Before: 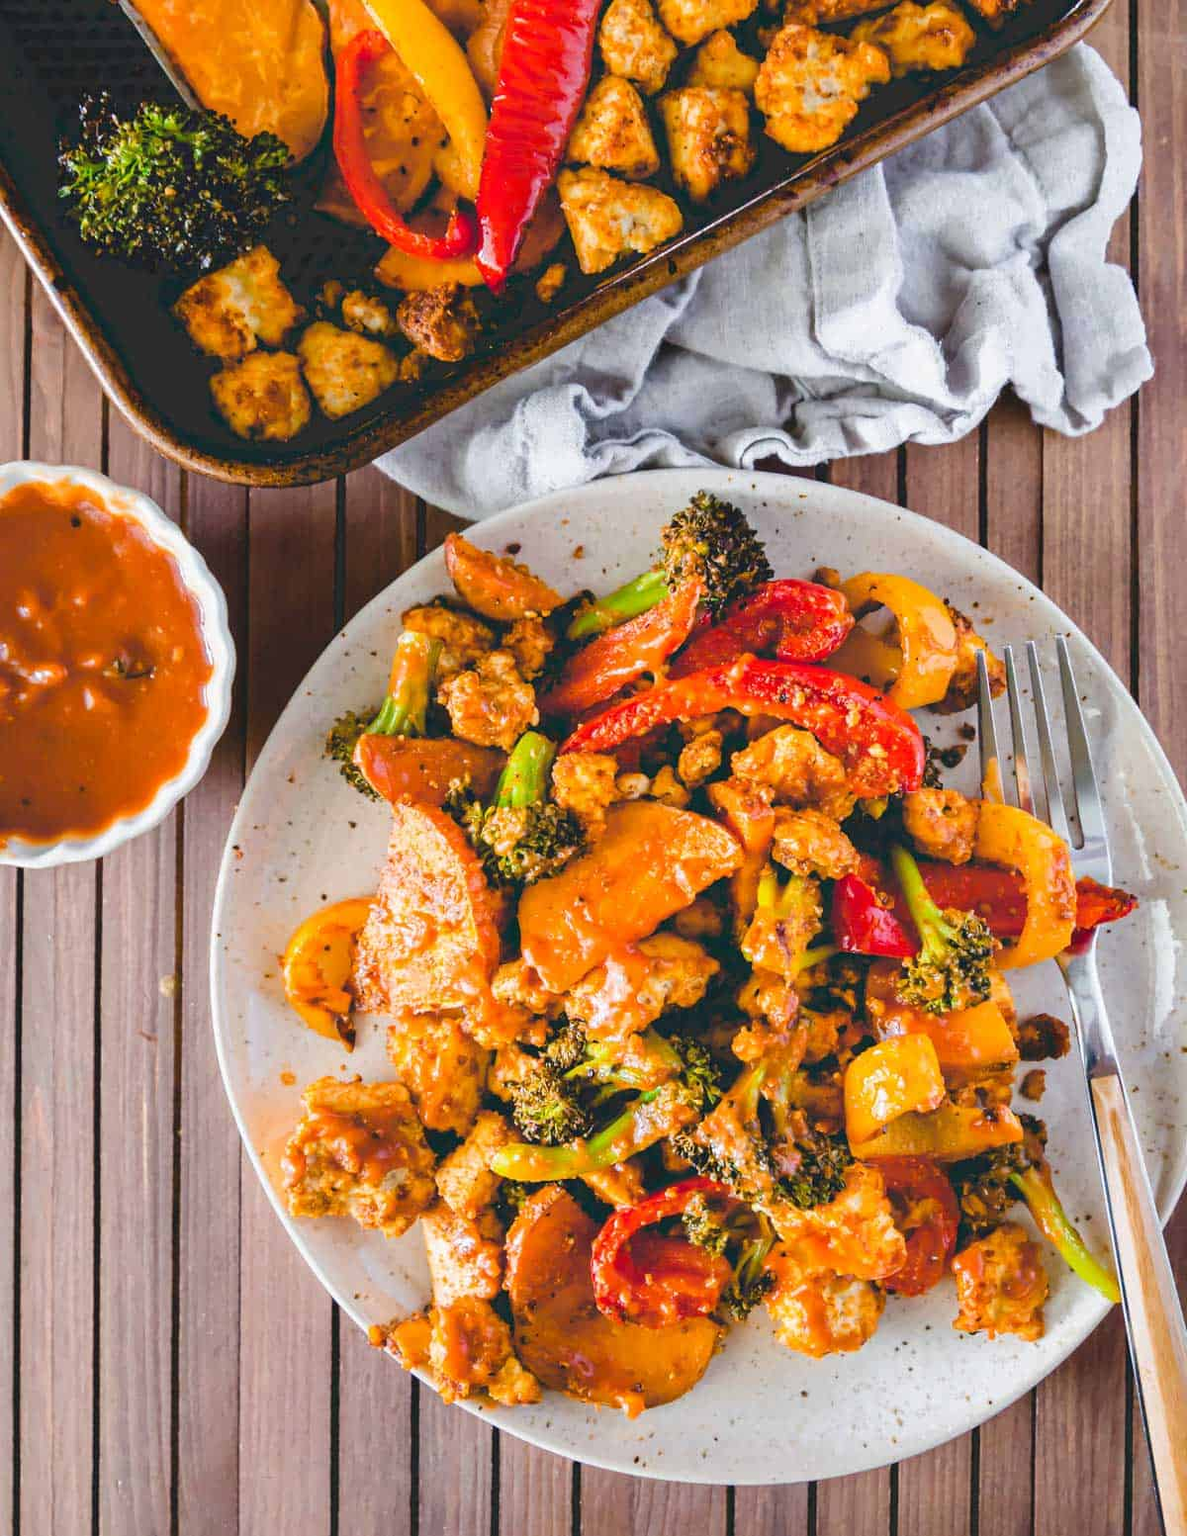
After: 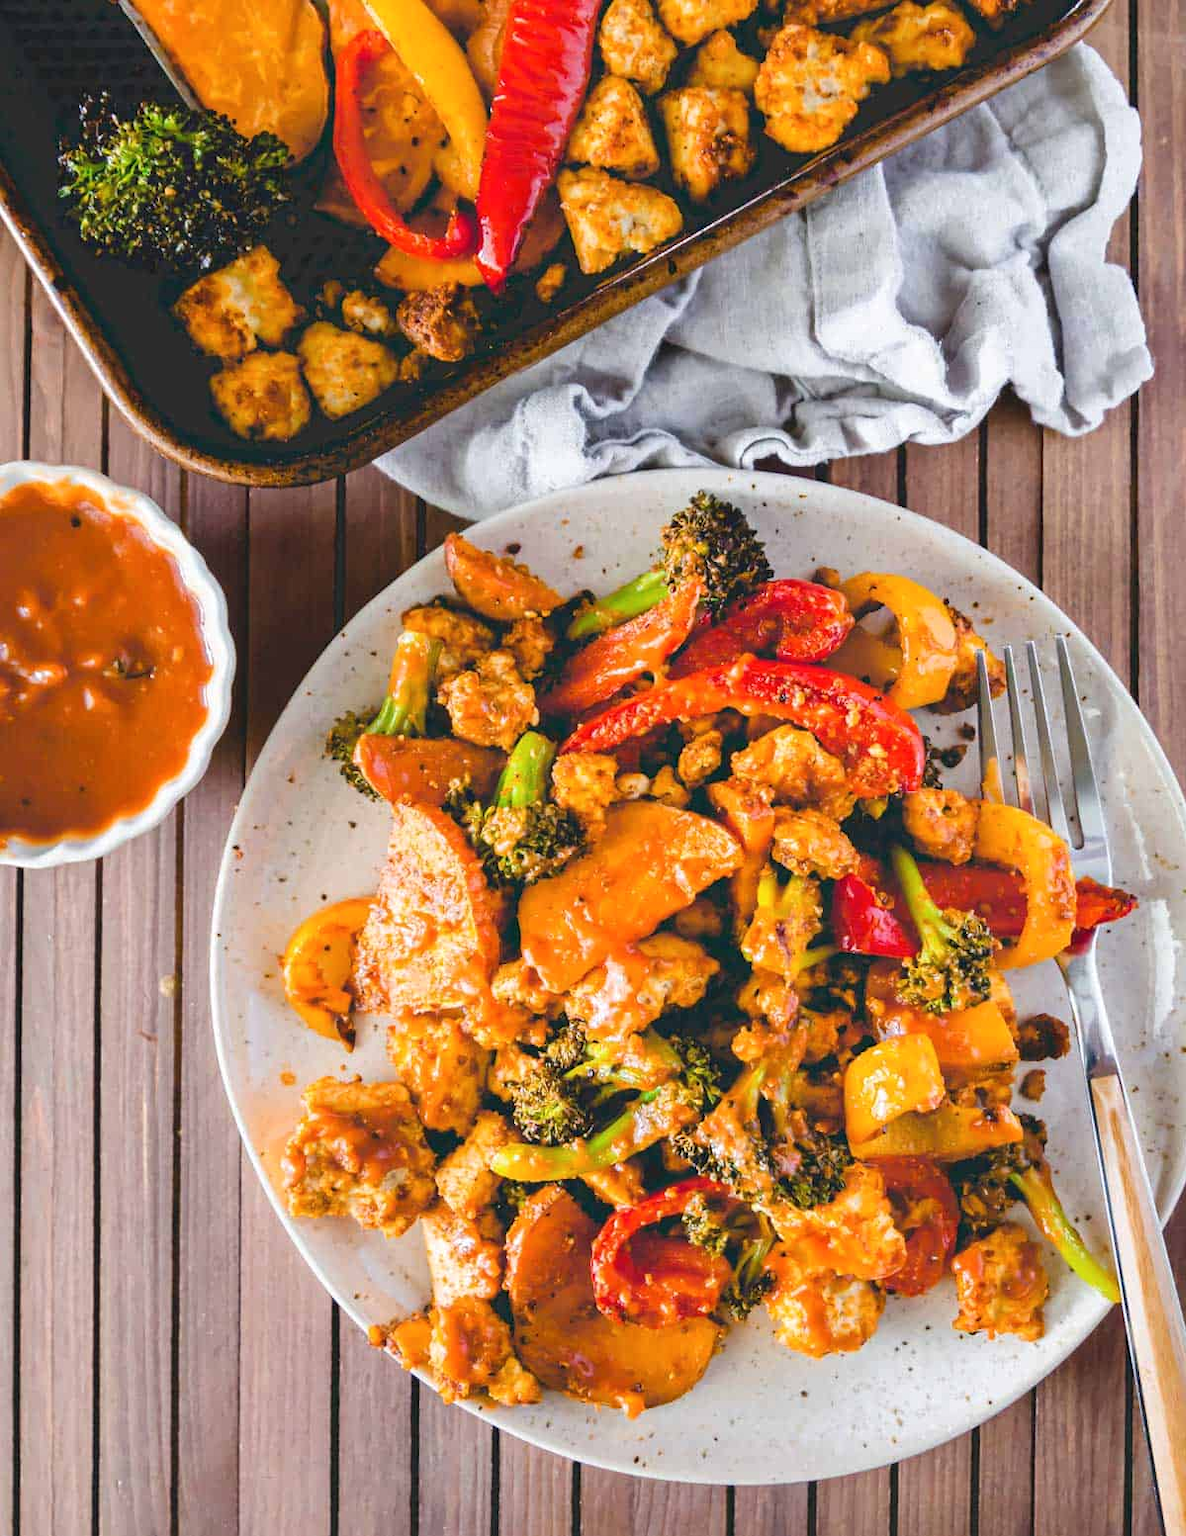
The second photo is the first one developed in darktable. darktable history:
shadows and highlights: shadows -8.36, white point adjustment 1.58, highlights 10.38
